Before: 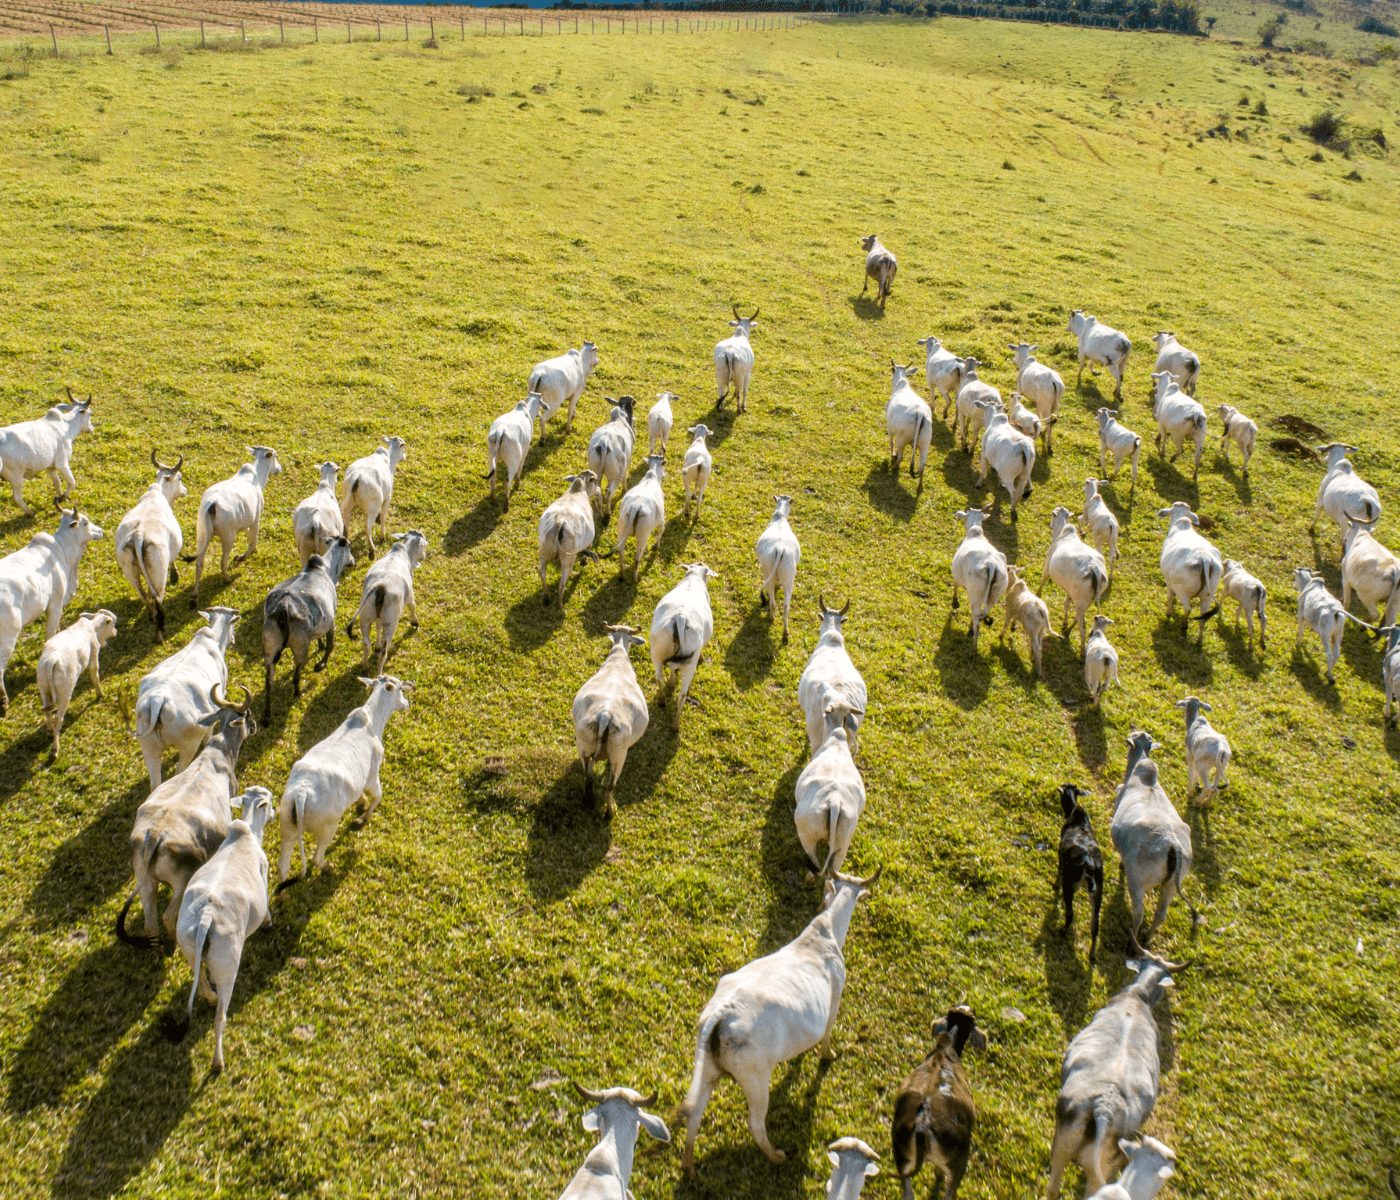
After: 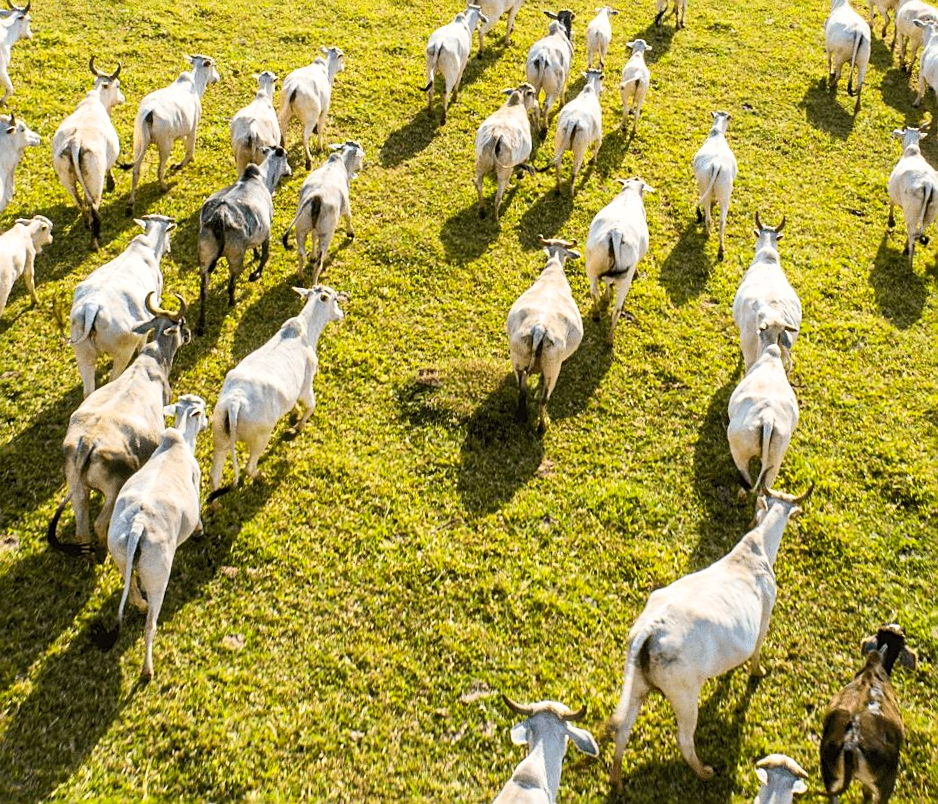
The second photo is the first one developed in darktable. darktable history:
crop and rotate: angle -0.82°, left 3.85%, top 31.828%, right 27.992%
contrast brightness saturation: contrast 0.2, brightness 0.16, saturation 0.22
sharpen: on, module defaults
